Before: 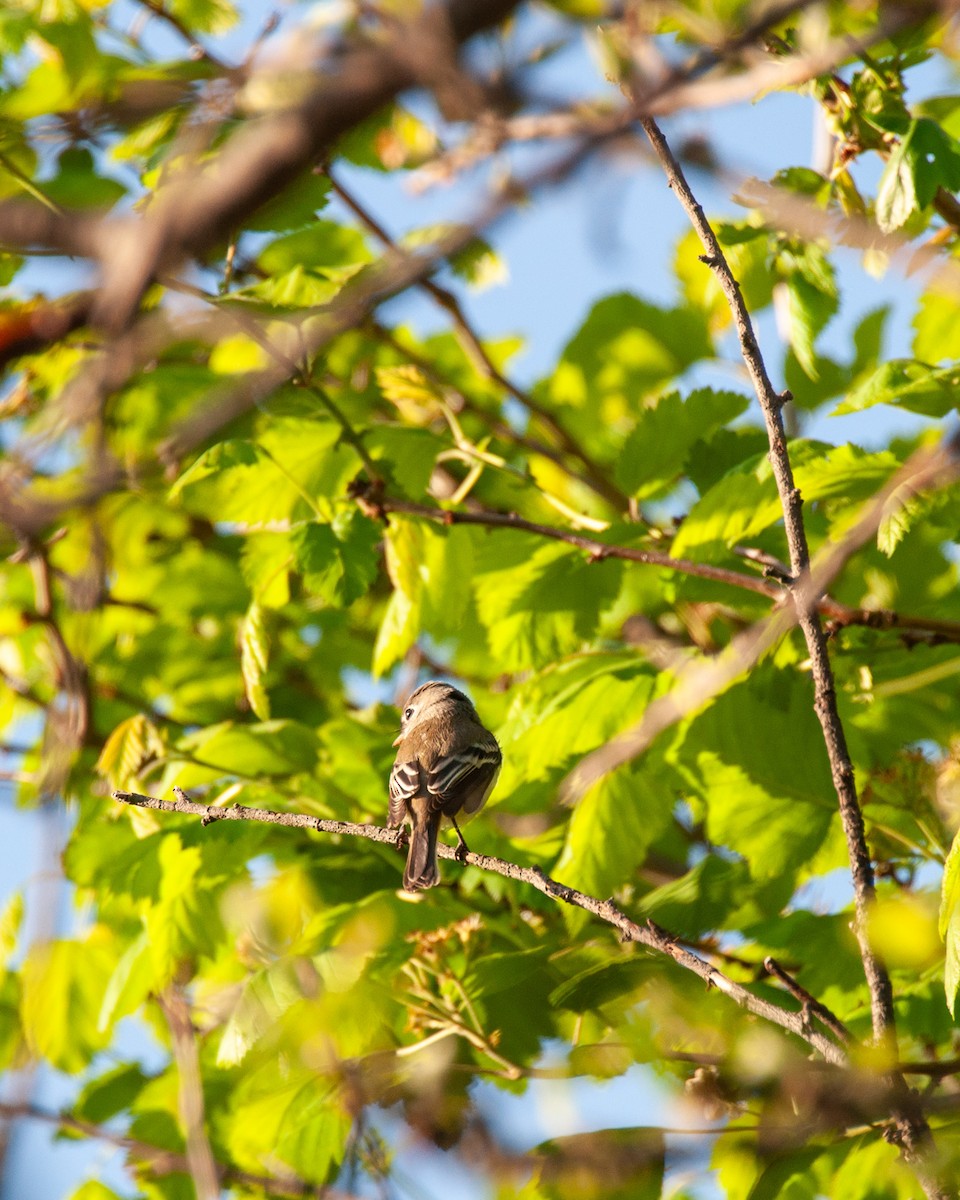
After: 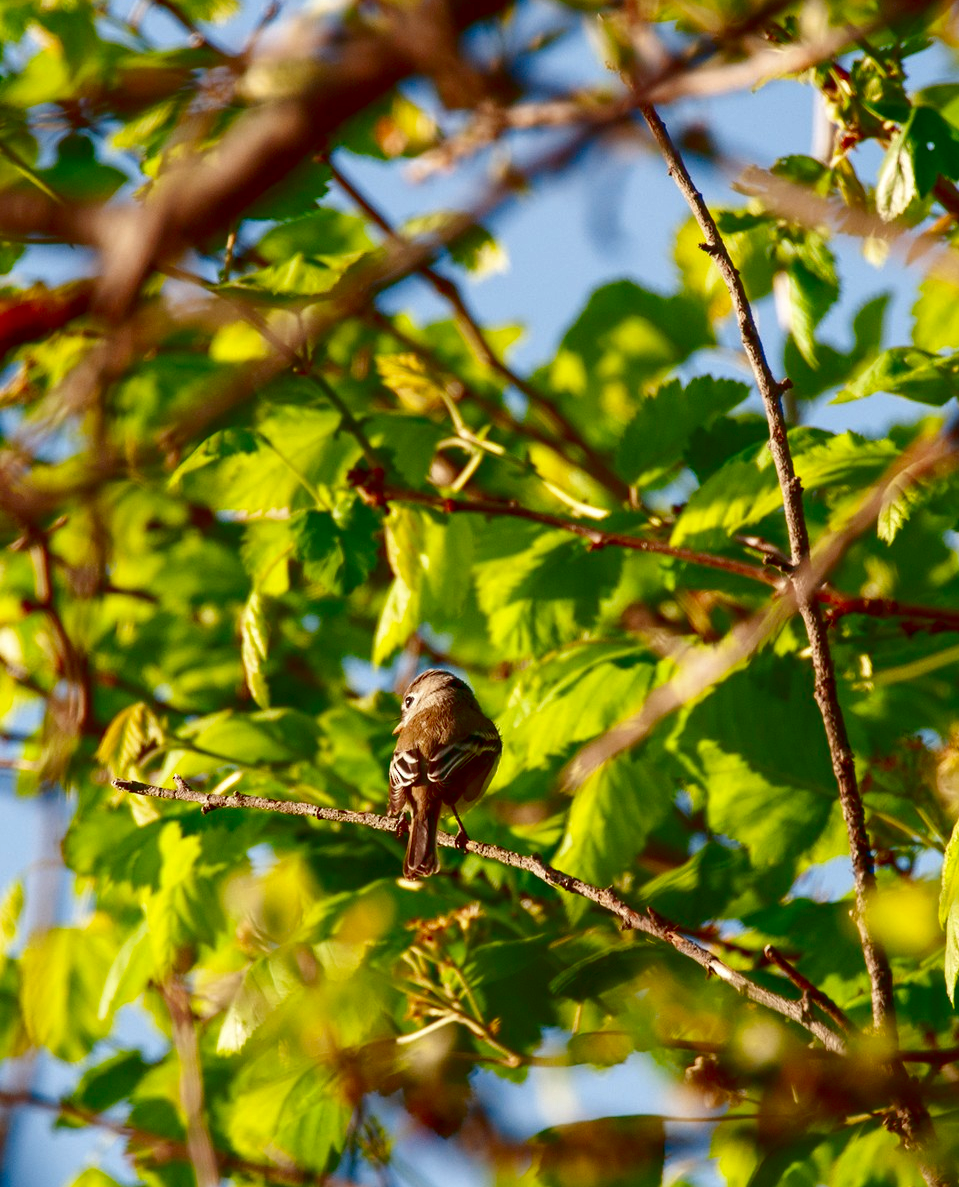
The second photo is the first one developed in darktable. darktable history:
levels: levels [0, 0.43, 0.984]
crop: top 1.069%, right 0.017%
tone equalizer: edges refinement/feathering 500, mask exposure compensation -1.57 EV, preserve details no
contrast brightness saturation: brightness -0.54
